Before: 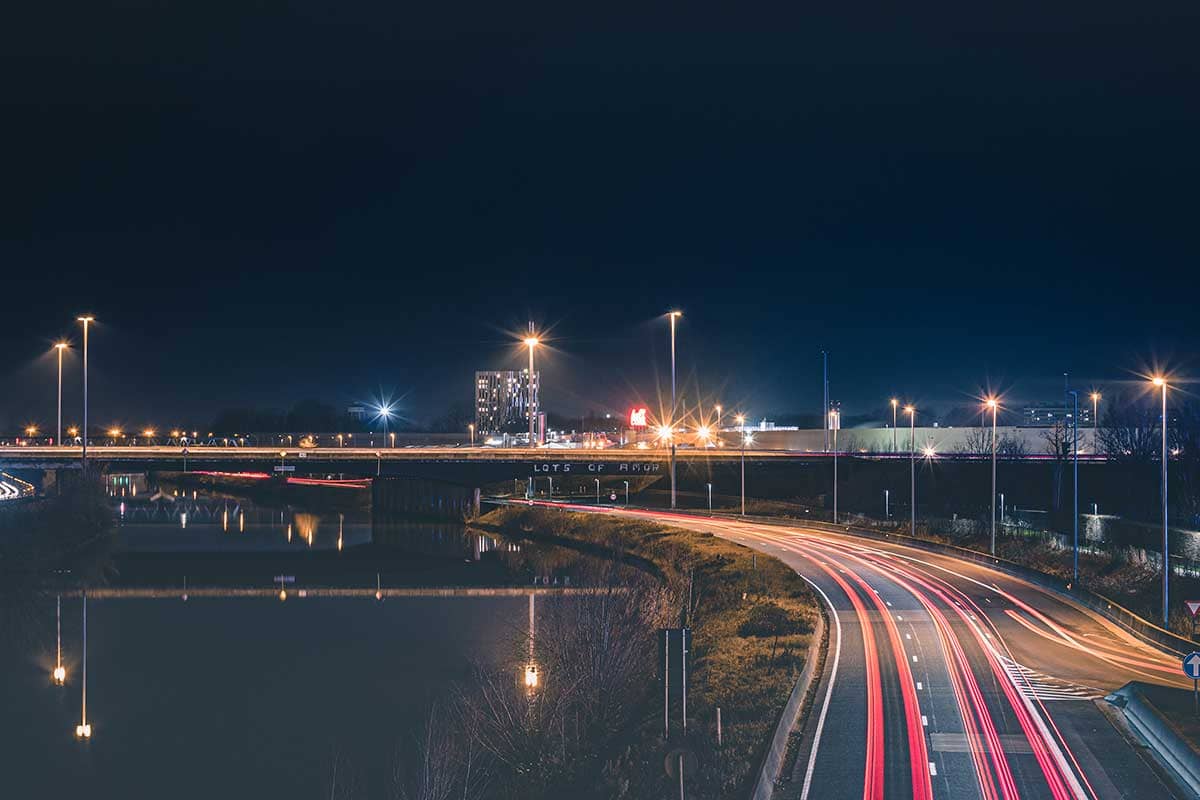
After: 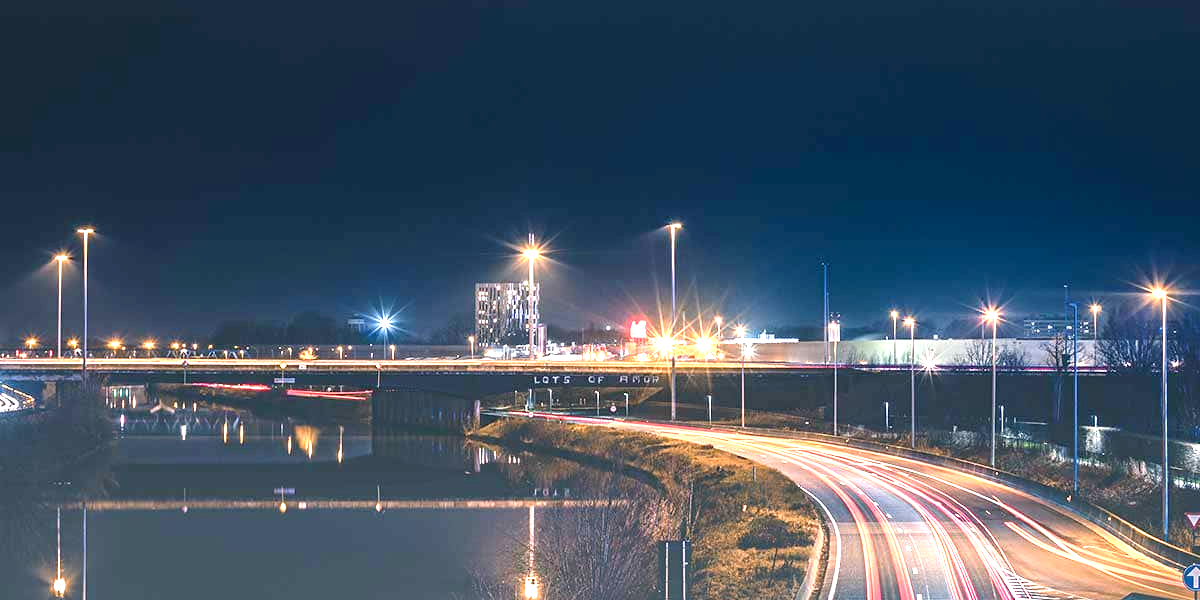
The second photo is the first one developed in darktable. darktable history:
exposure: black level correction 0.001, exposure 1.398 EV, compensate exposure bias true, compensate highlight preservation false
crop: top 11.038%, bottom 13.962%
